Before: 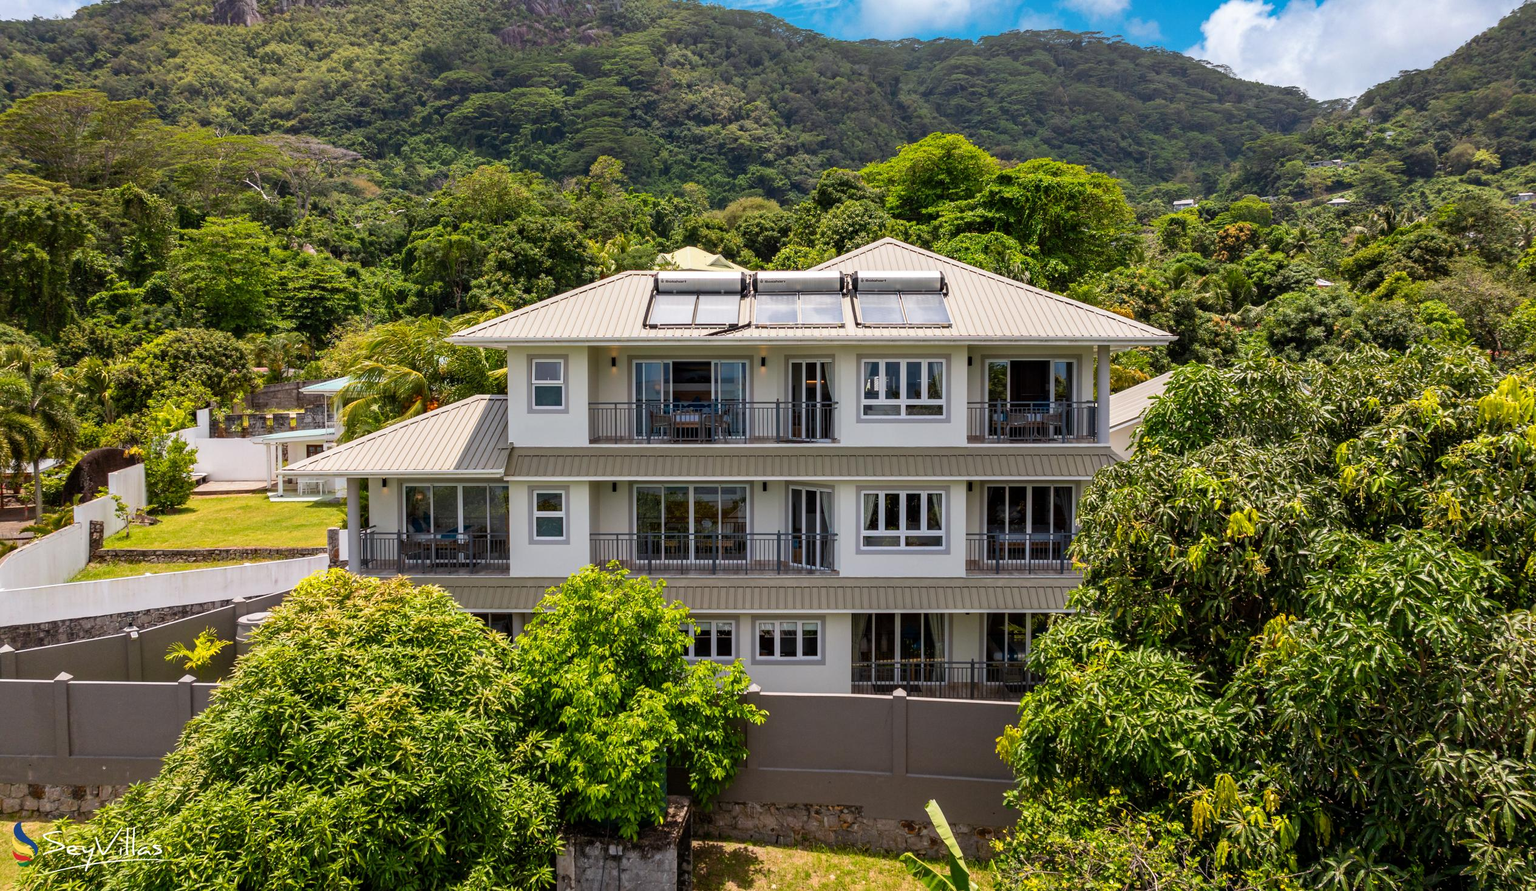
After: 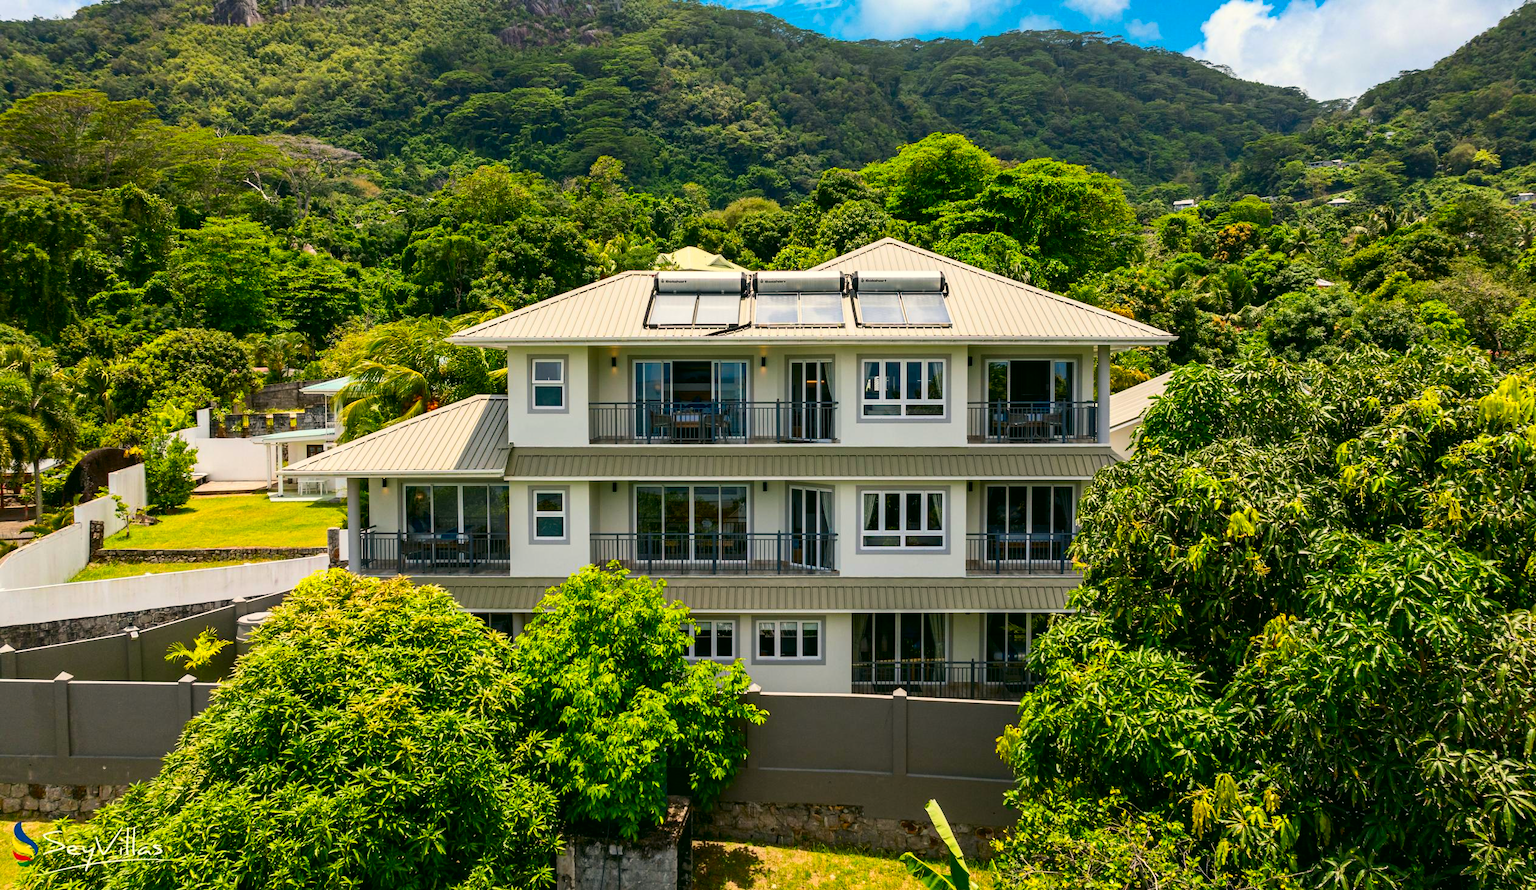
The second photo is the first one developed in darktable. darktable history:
color correction: highlights a* -0.488, highlights b* 9.4, shadows a* -8.95, shadows b* 1.27
contrast brightness saturation: contrast 0.176, saturation 0.303
